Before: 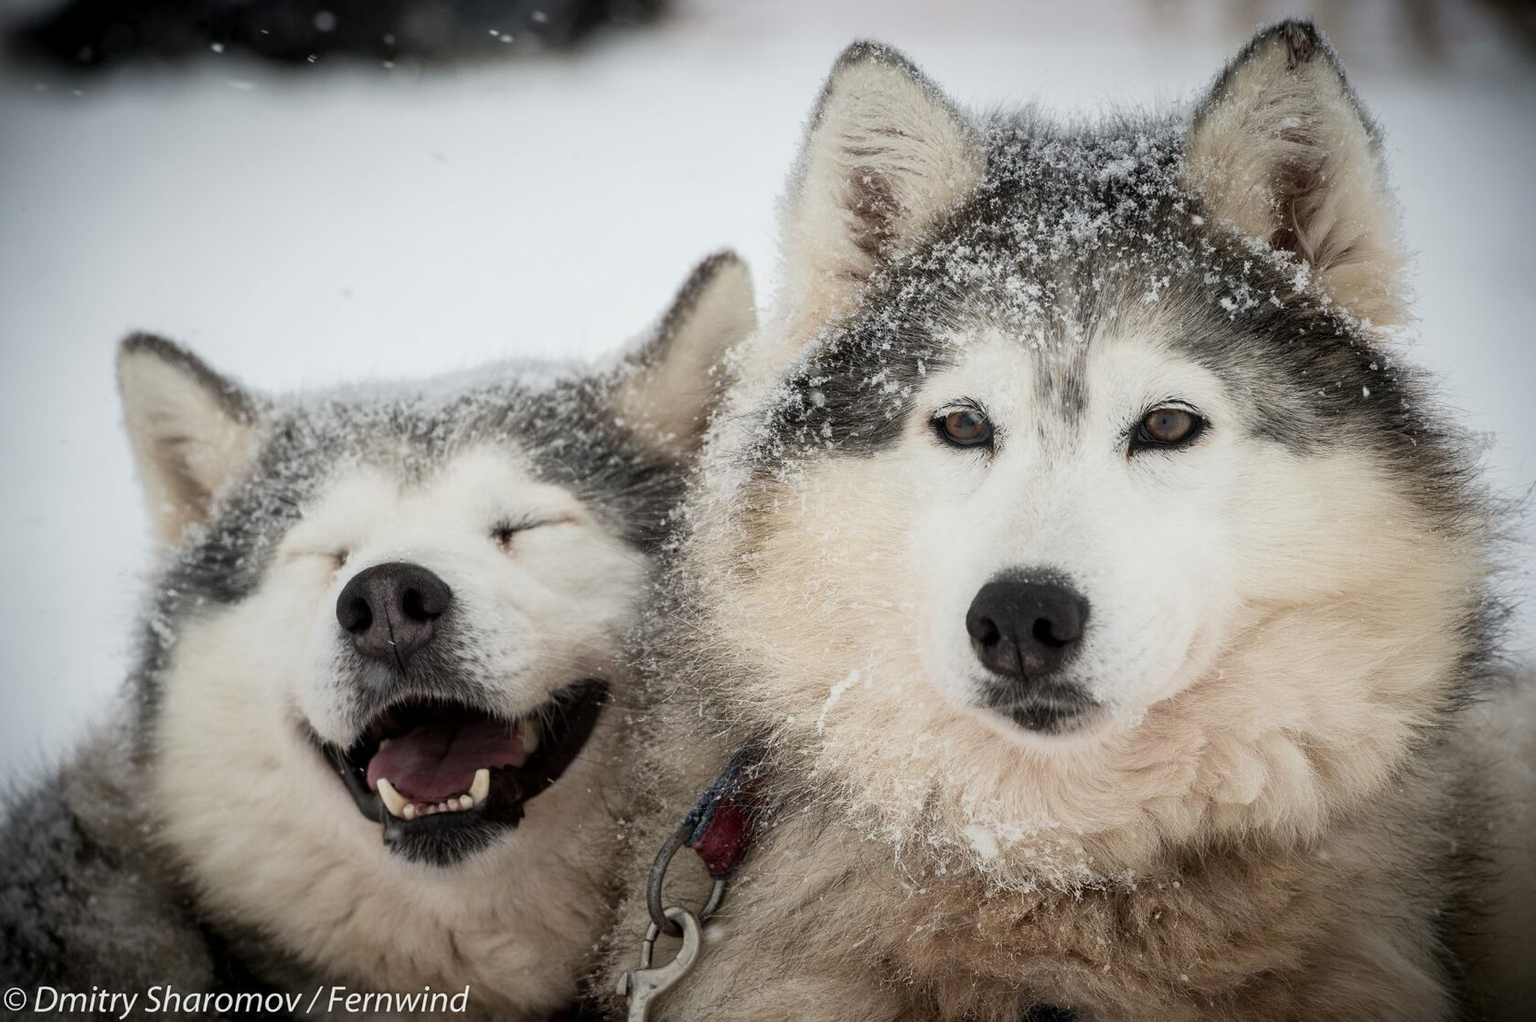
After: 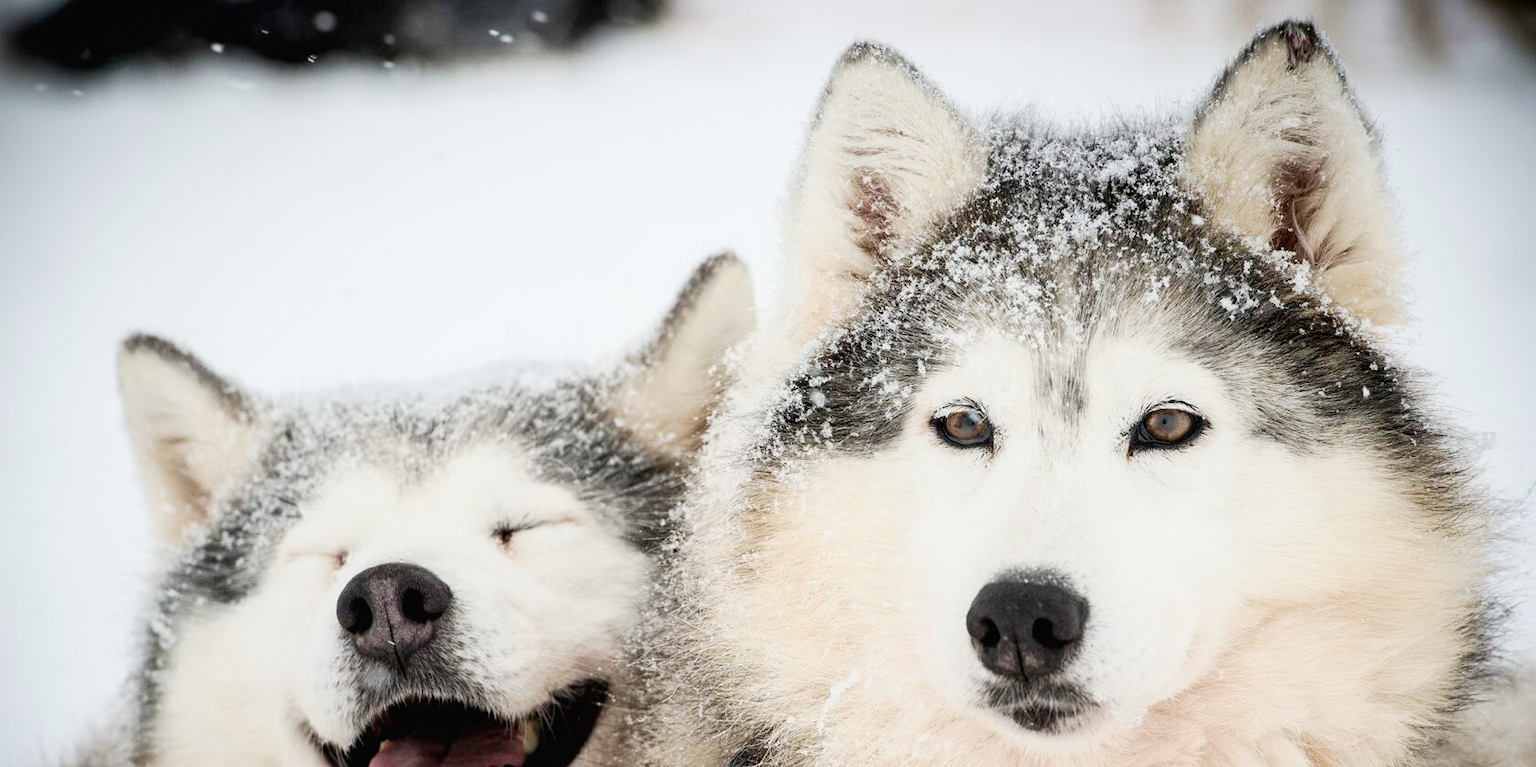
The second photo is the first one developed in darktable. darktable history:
crop: bottom 24.892%
tone curve: curves: ch0 [(0, 0.013) (0.054, 0.018) (0.205, 0.191) (0.289, 0.292) (0.39, 0.424) (0.493, 0.551) (0.666, 0.743) (0.795, 0.841) (1, 0.998)]; ch1 [(0, 0) (0.385, 0.343) (0.439, 0.415) (0.494, 0.495) (0.501, 0.501) (0.51, 0.509) (0.548, 0.554) (0.586, 0.614) (0.66, 0.706) (0.783, 0.804) (1, 1)]; ch2 [(0, 0) (0.304, 0.31) (0.403, 0.399) (0.441, 0.428) (0.47, 0.469) (0.498, 0.496) (0.524, 0.538) (0.566, 0.579) (0.633, 0.665) (0.7, 0.711) (1, 1)], preserve colors none
base curve: curves: ch0 [(0, 0) (0.204, 0.334) (0.55, 0.733) (1, 1)]
